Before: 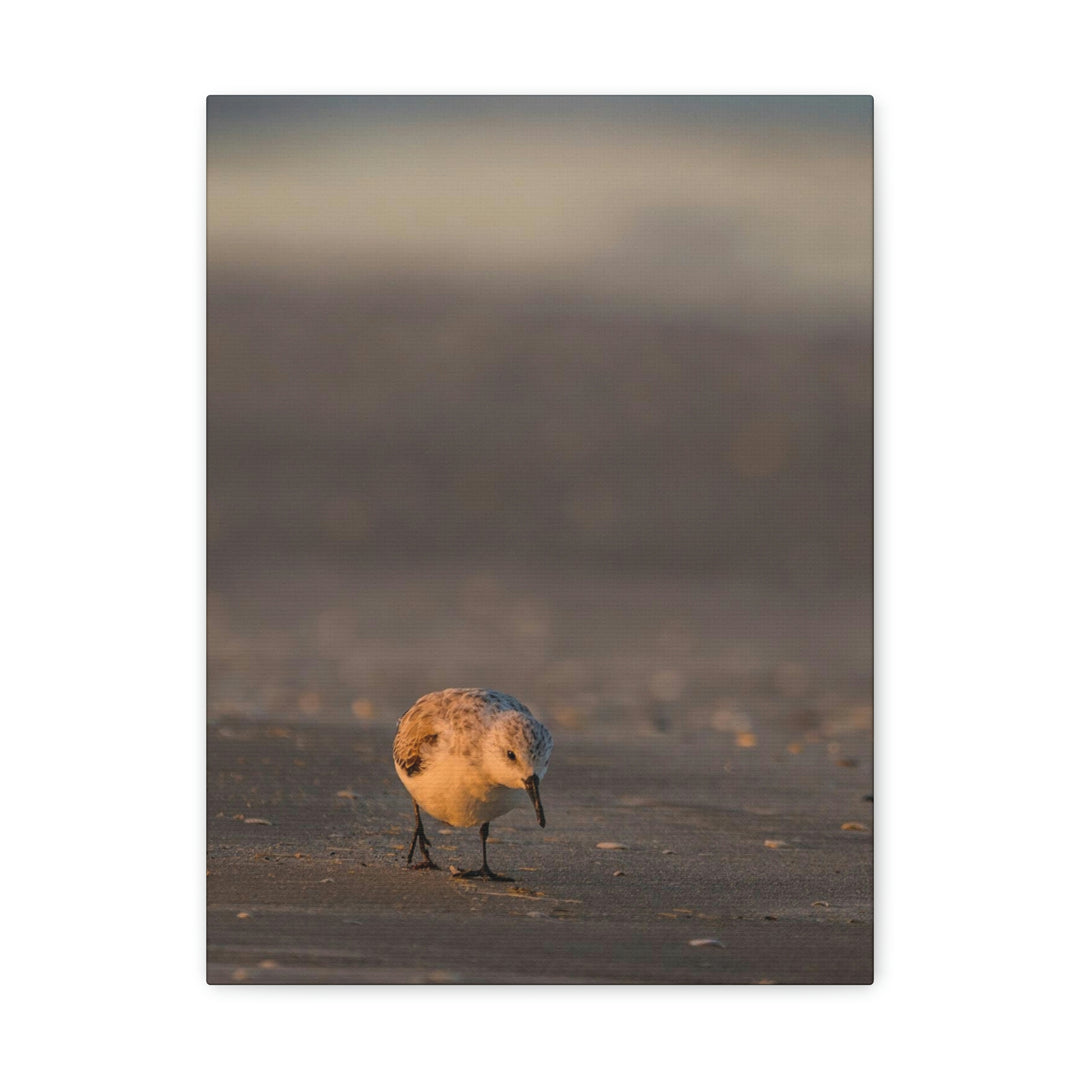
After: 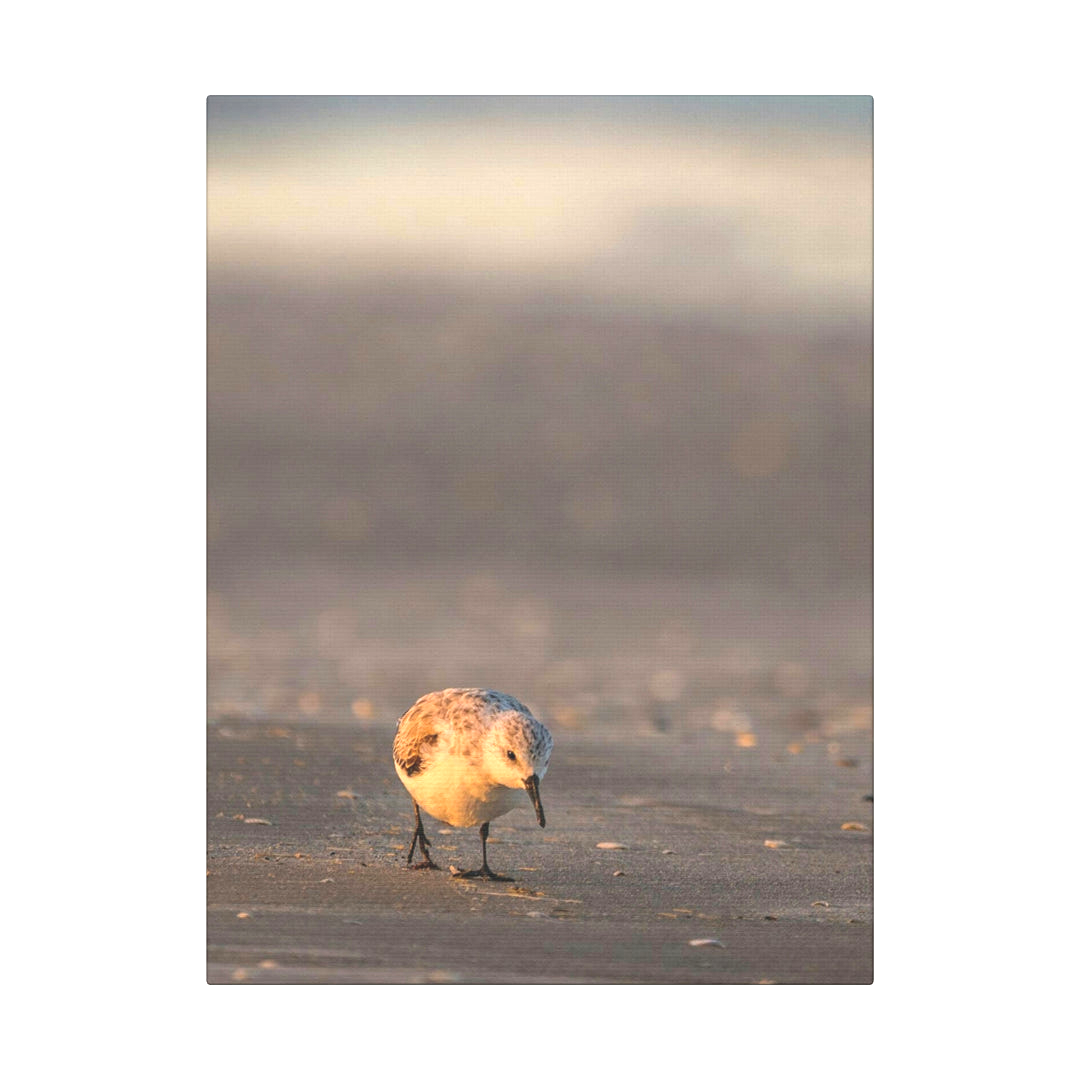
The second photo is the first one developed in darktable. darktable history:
white balance: red 1, blue 1
exposure: black level correction 0, exposure 1.3 EV, compensate highlight preservation false
contrast brightness saturation: contrast -0.08, brightness -0.04, saturation -0.11
